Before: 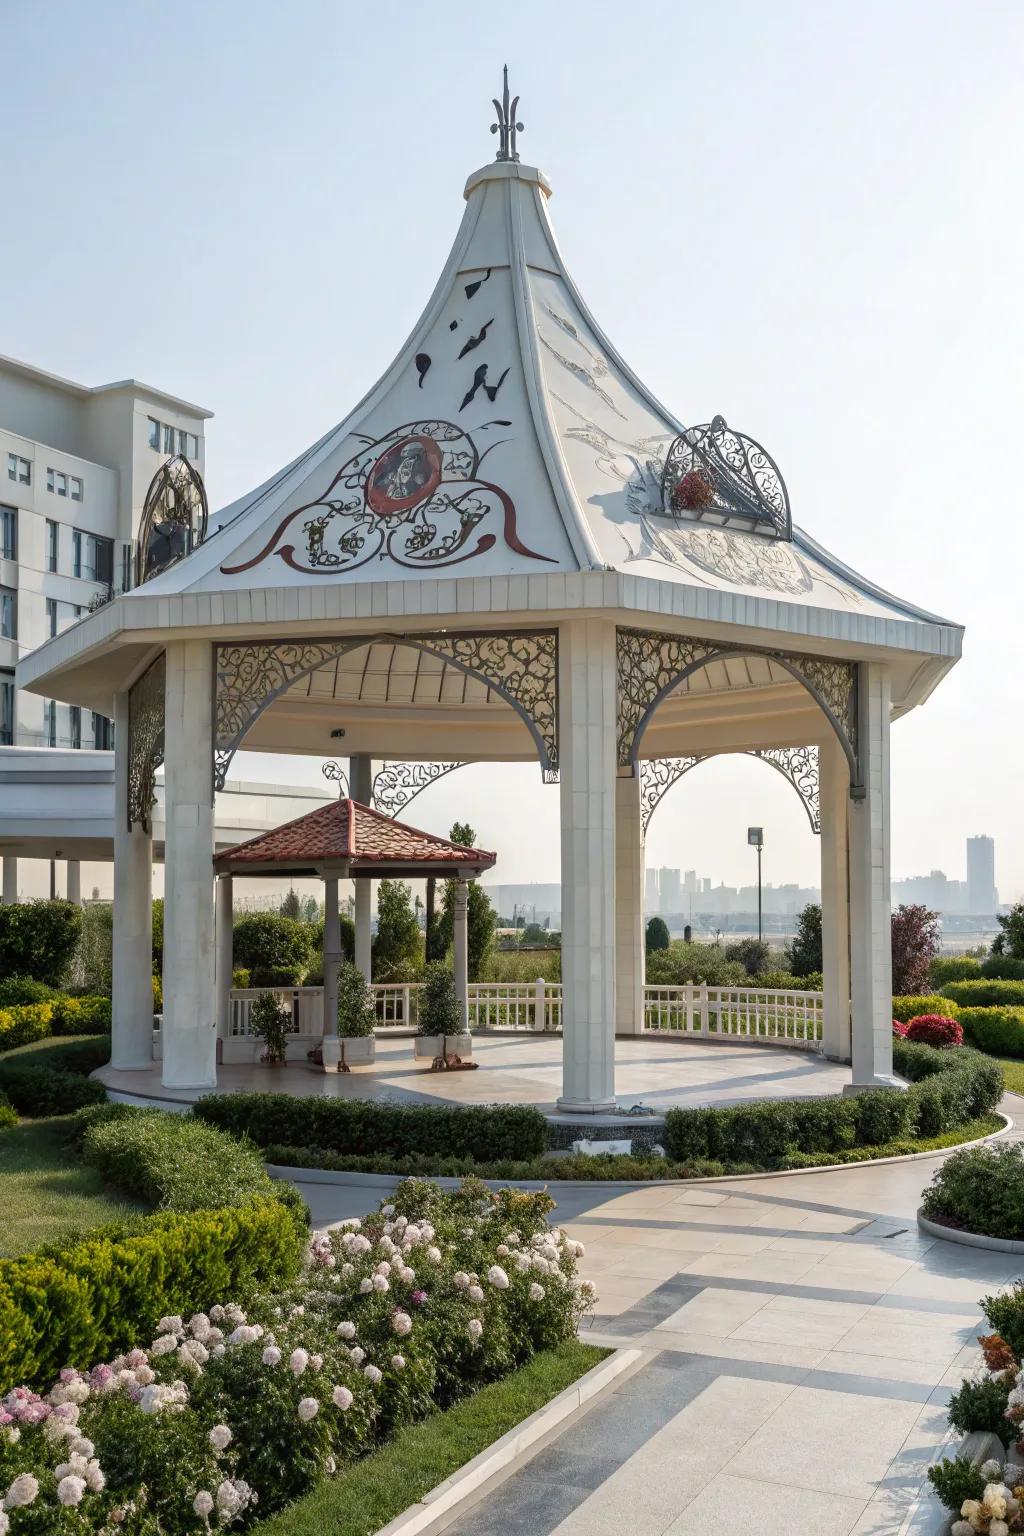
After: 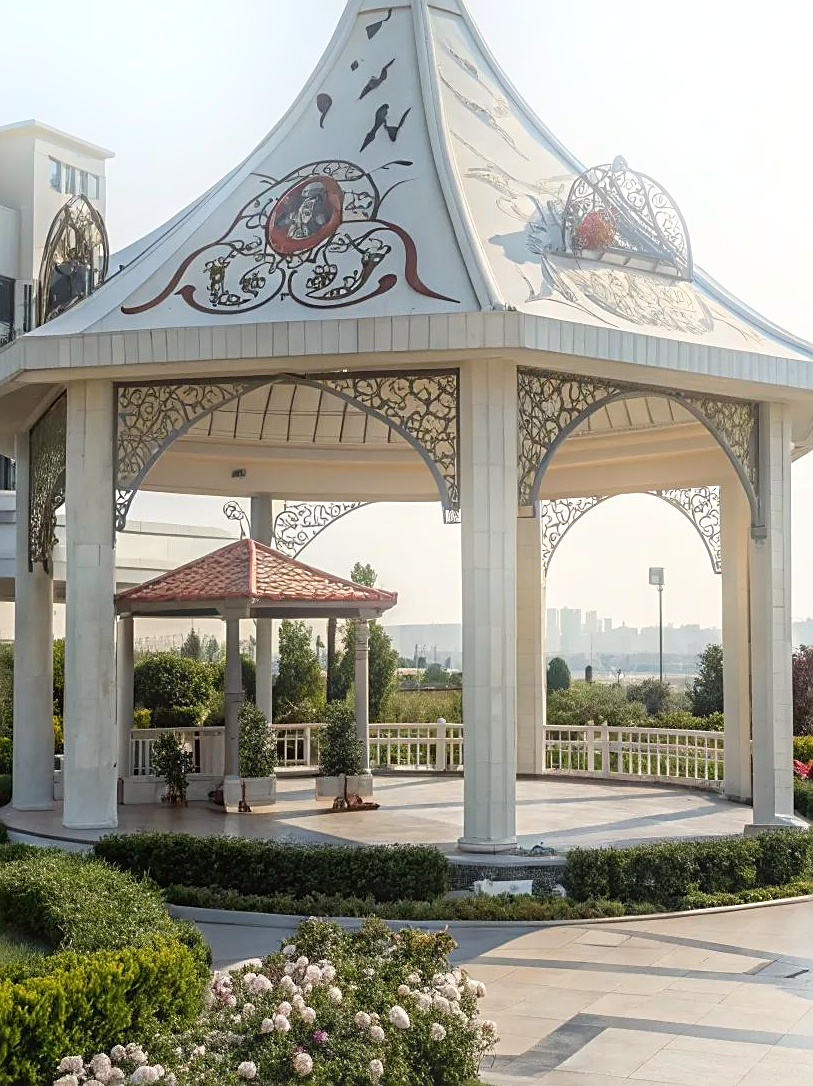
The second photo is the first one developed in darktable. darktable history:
bloom: size 16%, threshold 98%, strength 20%
white balance: red 1.009, blue 0.985
sharpen: on, module defaults
crop: left 9.712%, top 16.928%, right 10.845%, bottom 12.332%
